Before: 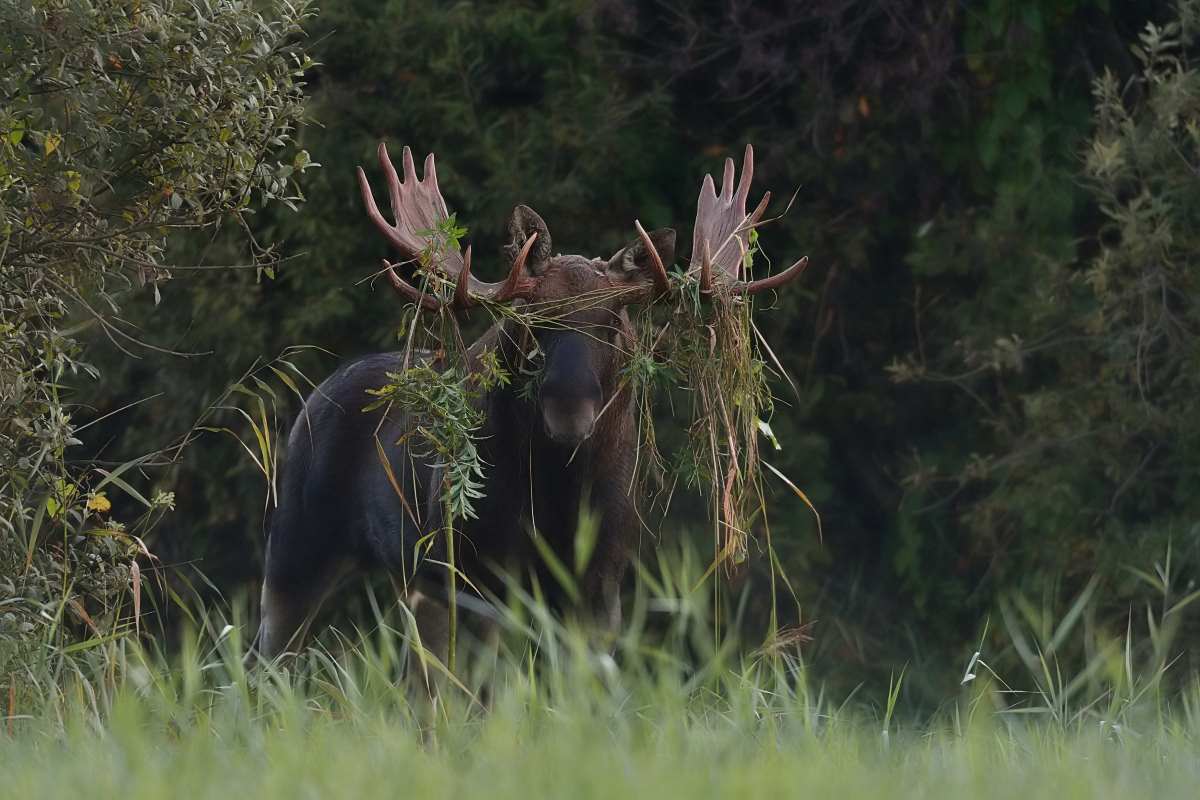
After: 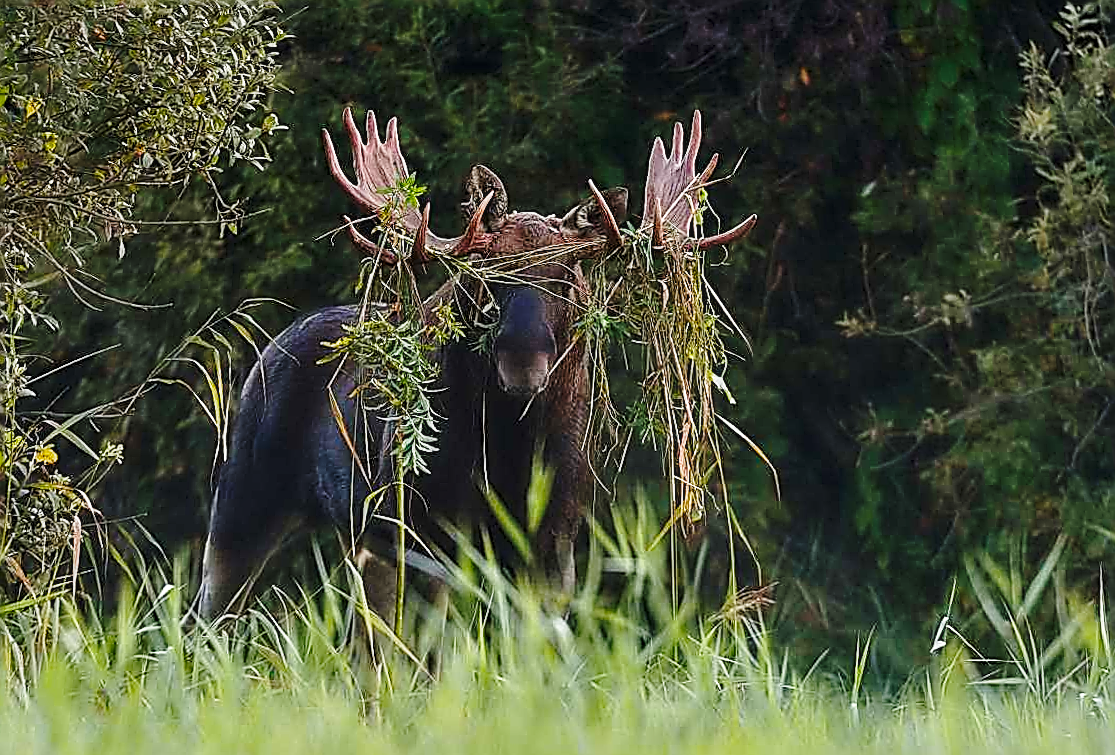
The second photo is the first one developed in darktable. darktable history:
rotate and perspective: rotation 0.215°, lens shift (vertical) -0.139, crop left 0.069, crop right 0.939, crop top 0.002, crop bottom 0.996
local contrast: on, module defaults
base curve: curves: ch0 [(0, 0) (0.028, 0.03) (0.121, 0.232) (0.46, 0.748) (0.859, 0.968) (1, 1)], preserve colors none
sharpen: amount 2
crop and rotate: top 2.479%, bottom 3.018%
color balance rgb: perceptual saturation grading › global saturation 20%, global vibrance 20%
